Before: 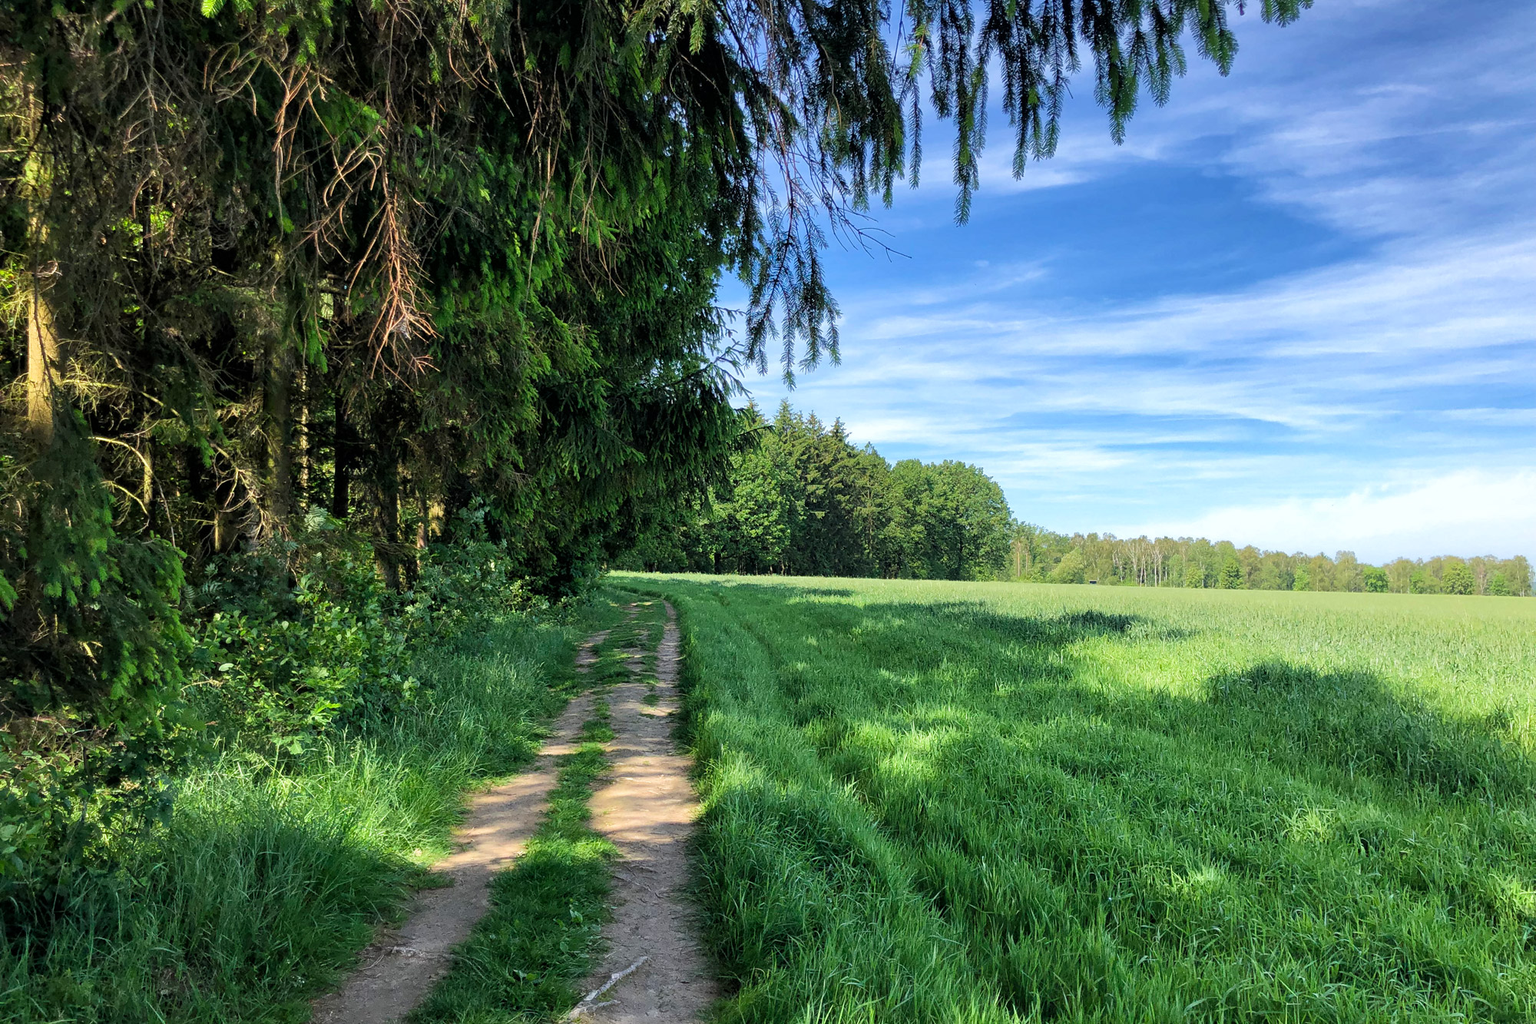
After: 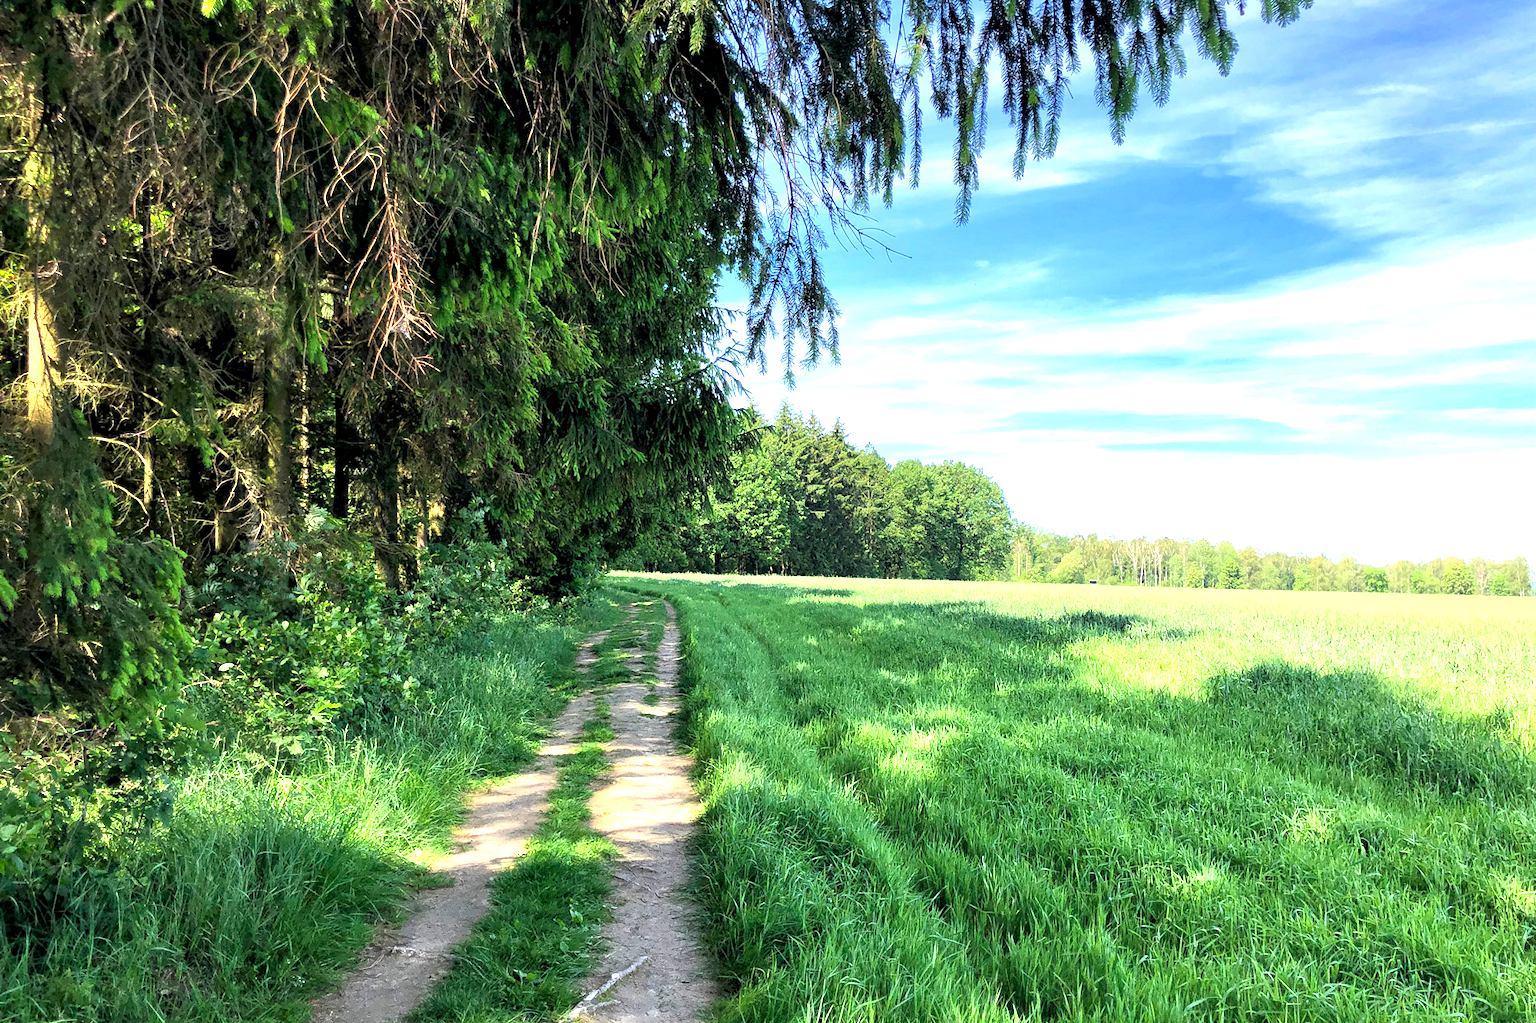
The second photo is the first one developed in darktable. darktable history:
exposure: black level correction 0.001, exposure 1.116 EV, compensate highlight preservation false
